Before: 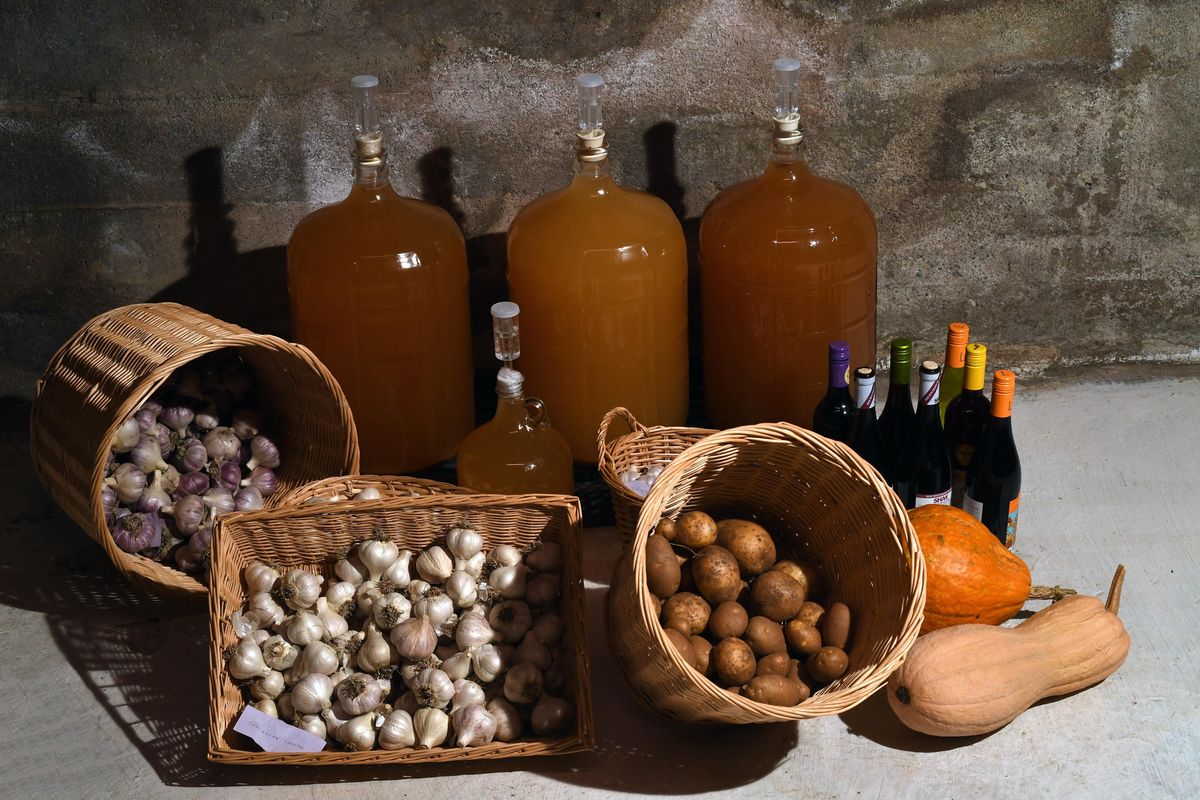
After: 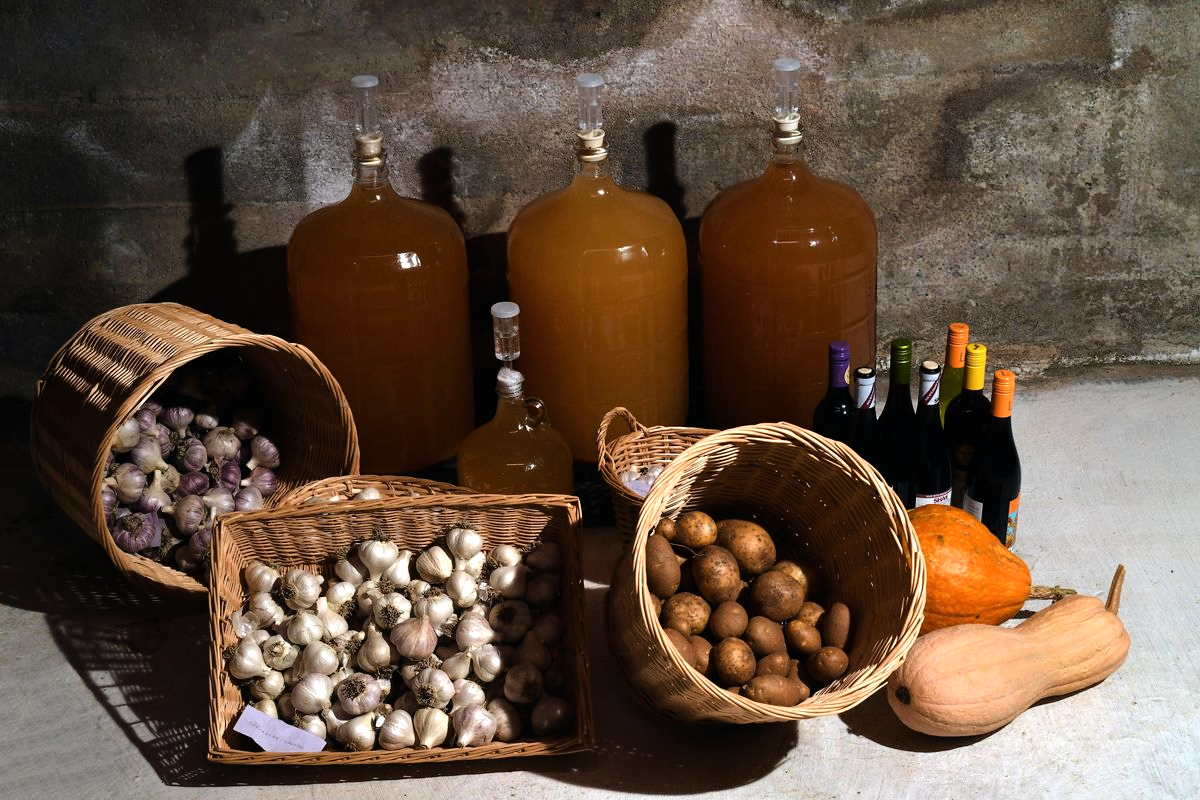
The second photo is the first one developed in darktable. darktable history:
tone equalizer: -8 EV -0.711 EV, -7 EV -0.731 EV, -6 EV -0.605 EV, -5 EV -0.414 EV, -3 EV 0.374 EV, -2 EV 0.6 EV, -1 EV 0.694 EV, +0 EV 0.762 EV
exposure: exposure -0.301 EV, compensate highlight preservation false
